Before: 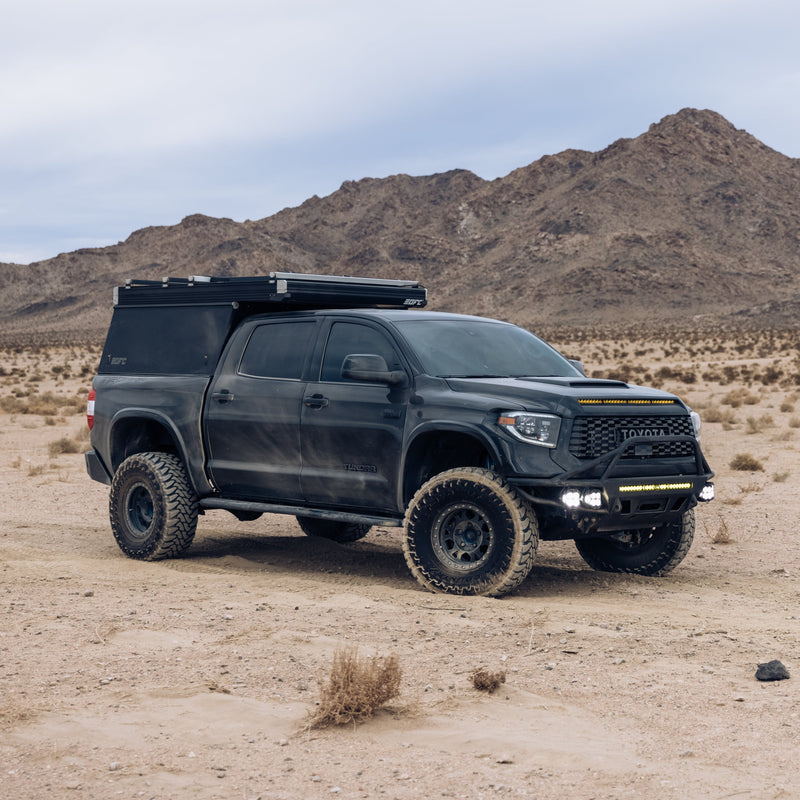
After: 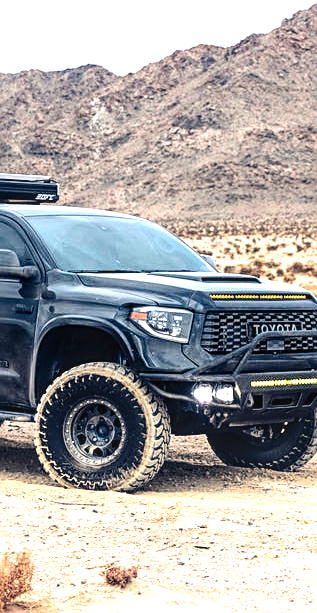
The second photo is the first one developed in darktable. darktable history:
crop: left 46.115%, top 13.183%, right 14.153%, bottom 10.111%
exposure: black level correction 0, exposure 0.702 EV, compensate highlight preservation false
sharpen: on, module defaults
local contrast: highlights 56%, shadows 52%, detail 130%, midtone range 0.449
tone equalizer: -8 EV -0.746 EV, -7 EV -0.687 EV, -6 EV -0.571 EV, -5 EV -0.385 EV, -3 EV 0.394 EV, -2 EV 0.6 EV, -1 EV 0.699 EV, +0 EV 0.757 EV
tone curve: curves: ch0 [(0, 0) (0.126, 0.086) (0.338, 0.307) (0.494, 0.531) (0.703, 0.762) (1, 1)]; ch1 [(0, 0) (0.346, 0.324) (0.45, 0.426) (0.5, 0.5) (0.522, 0.517) (0.55, 0.578) (1, 1)]; ch2 [(0, 0) (0.44, 0.424) (0.501, 0.499) (0.554, 0.554) (0.622, 0.667) (0.707, 0.746) (1, 1)], color space Lab, independent channels, preserve colors none
